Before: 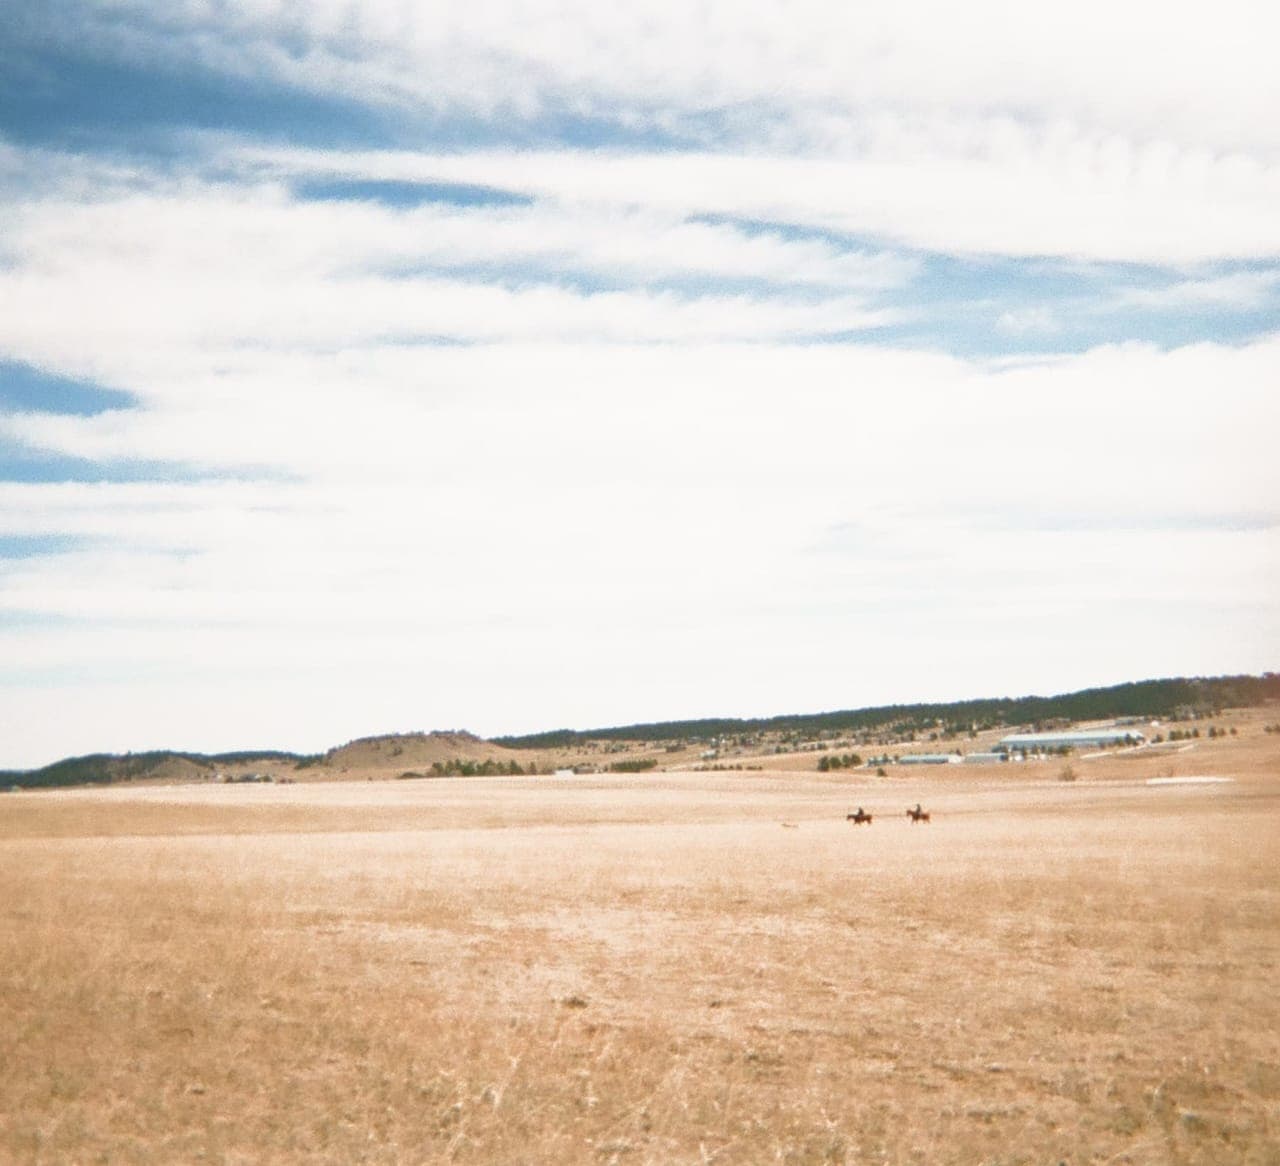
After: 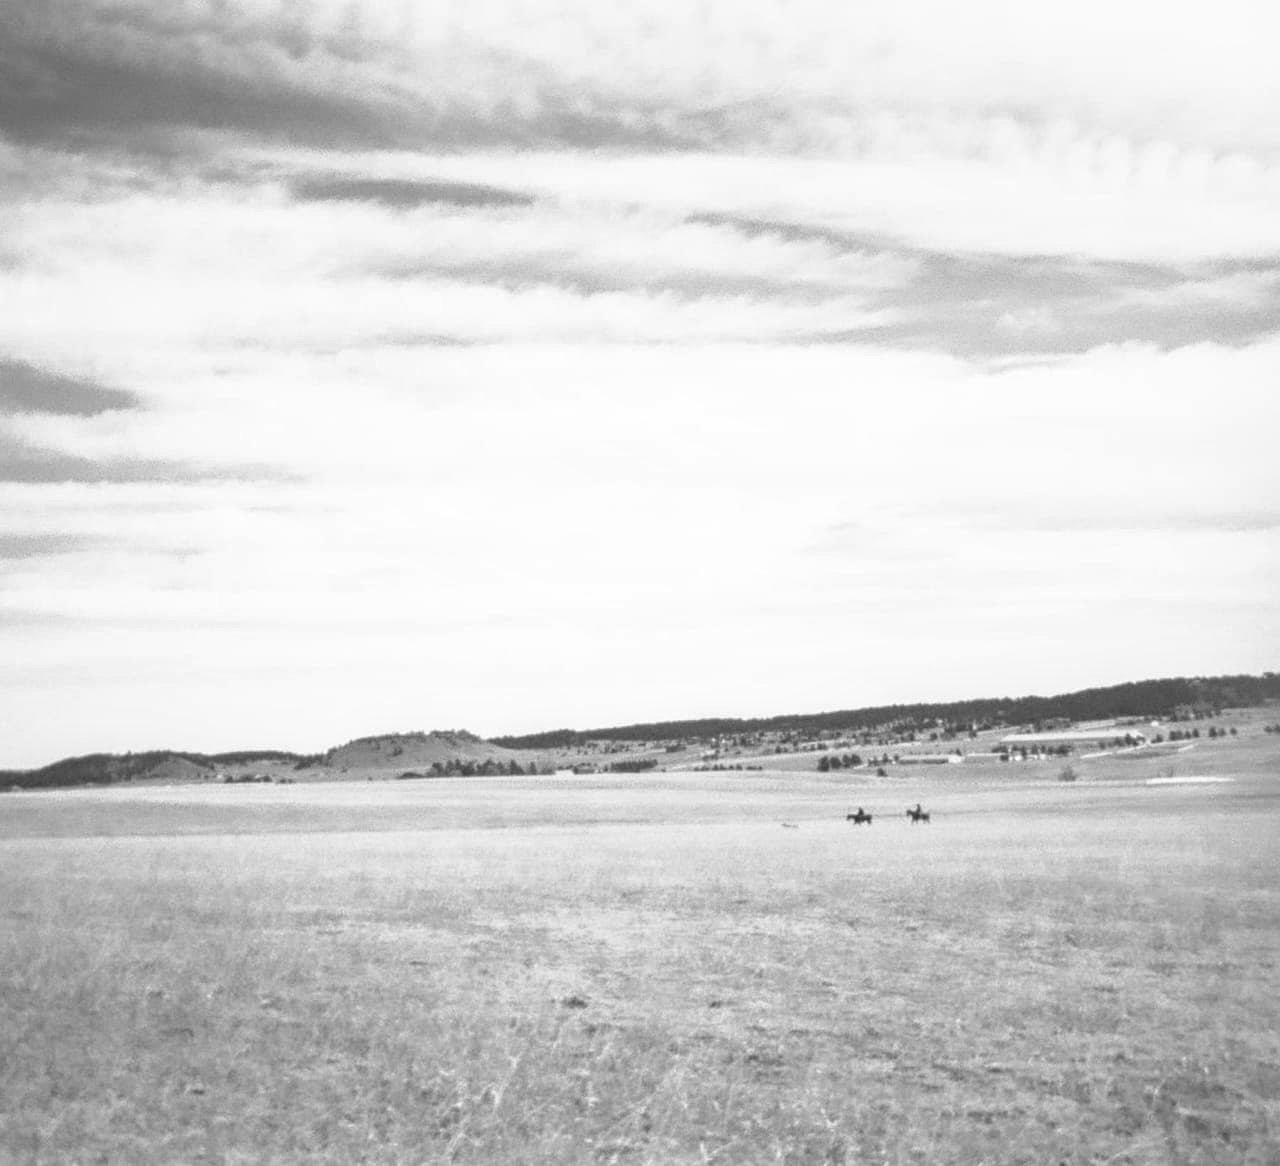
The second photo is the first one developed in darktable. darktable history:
monochrome: on, module defaults
local contrast: on, module defaults
white balance: red 0.967, blue 1.049
